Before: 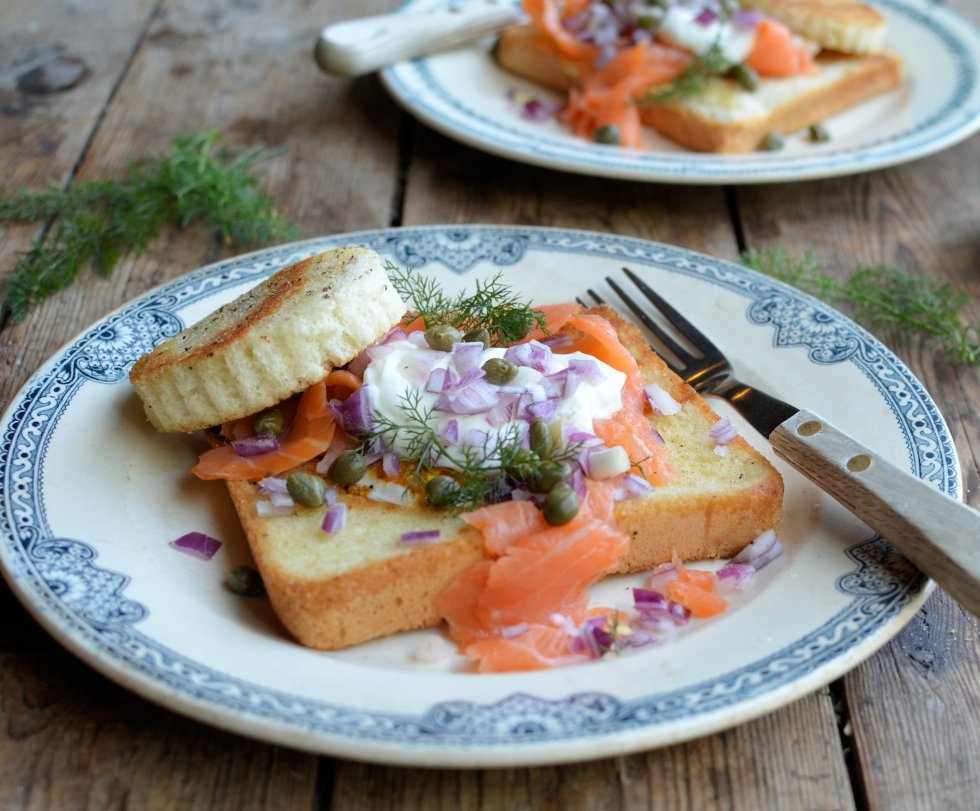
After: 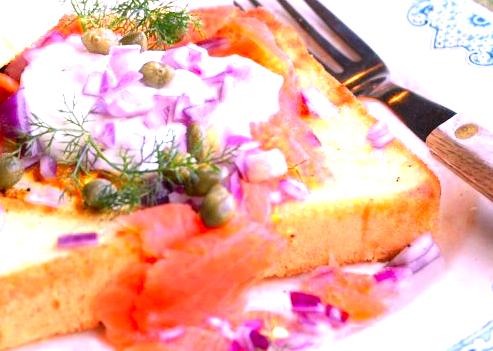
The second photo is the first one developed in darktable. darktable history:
white balance: red 1.188, blue 1.11
color zones: curves: ch0 [(0.004, 0.305) (0.261, 0.623) (0.389, 0.399) (0.708, 0.571) (0.947, 0.34)]; ch1 [(0.025, 0.645) (0.229, 0.584) (0.326, 0.551) (0.484, 0.262) (0.757, 0.643)]
crop: left 35.03%, top 36.625%, right 14.663%, bottom 20.057%
exposure: black level correction 0, exposure 1.3 EV, compensate exposure bias true, compensate highlight preservation false
